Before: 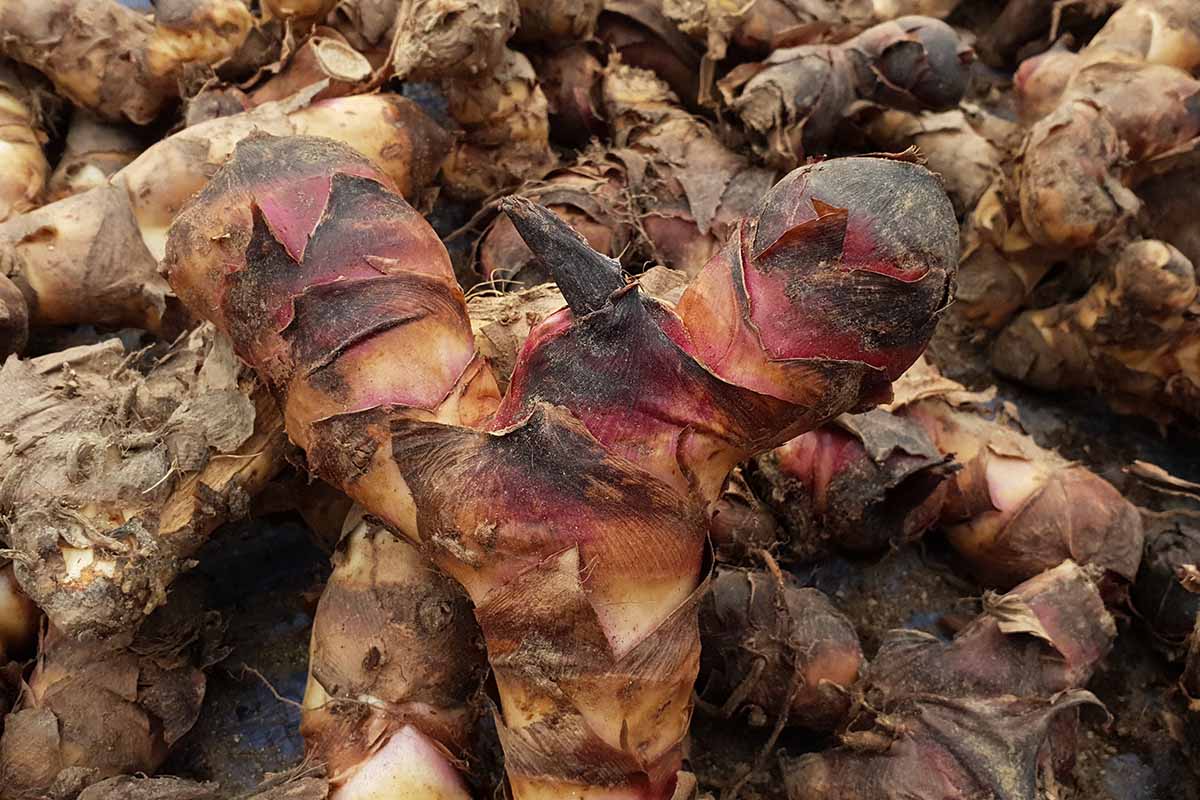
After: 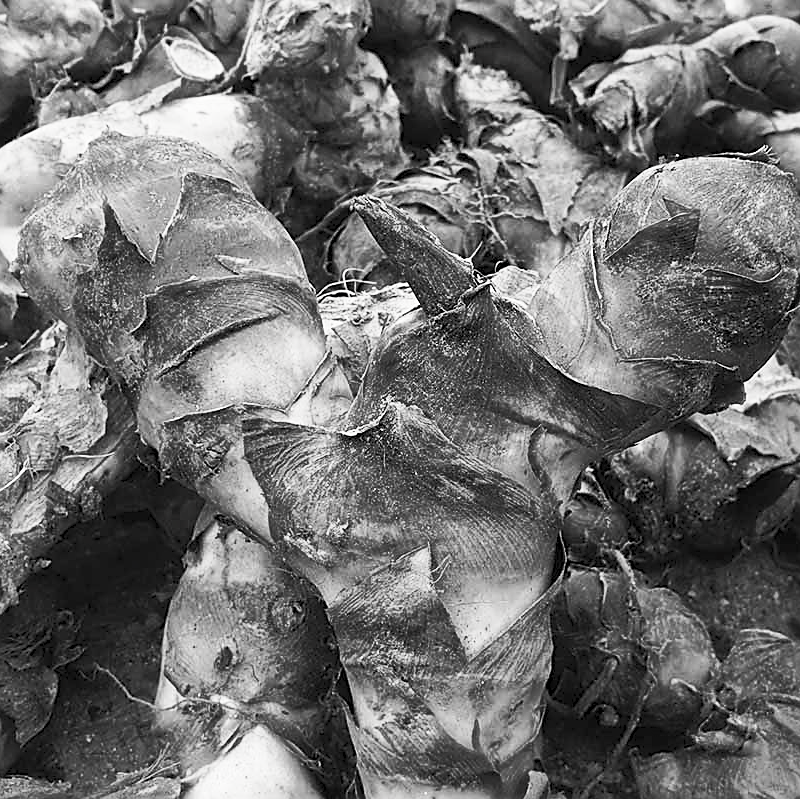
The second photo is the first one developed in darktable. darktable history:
crop and rotate: left 12.415%, right 20.856%
contrast brightness saturation: contrast 0.547, brightness 0.476, saturation -0.992
sharpen: on, module defaults
shadows and highlights: shadows 39.83, highlights -59.67
